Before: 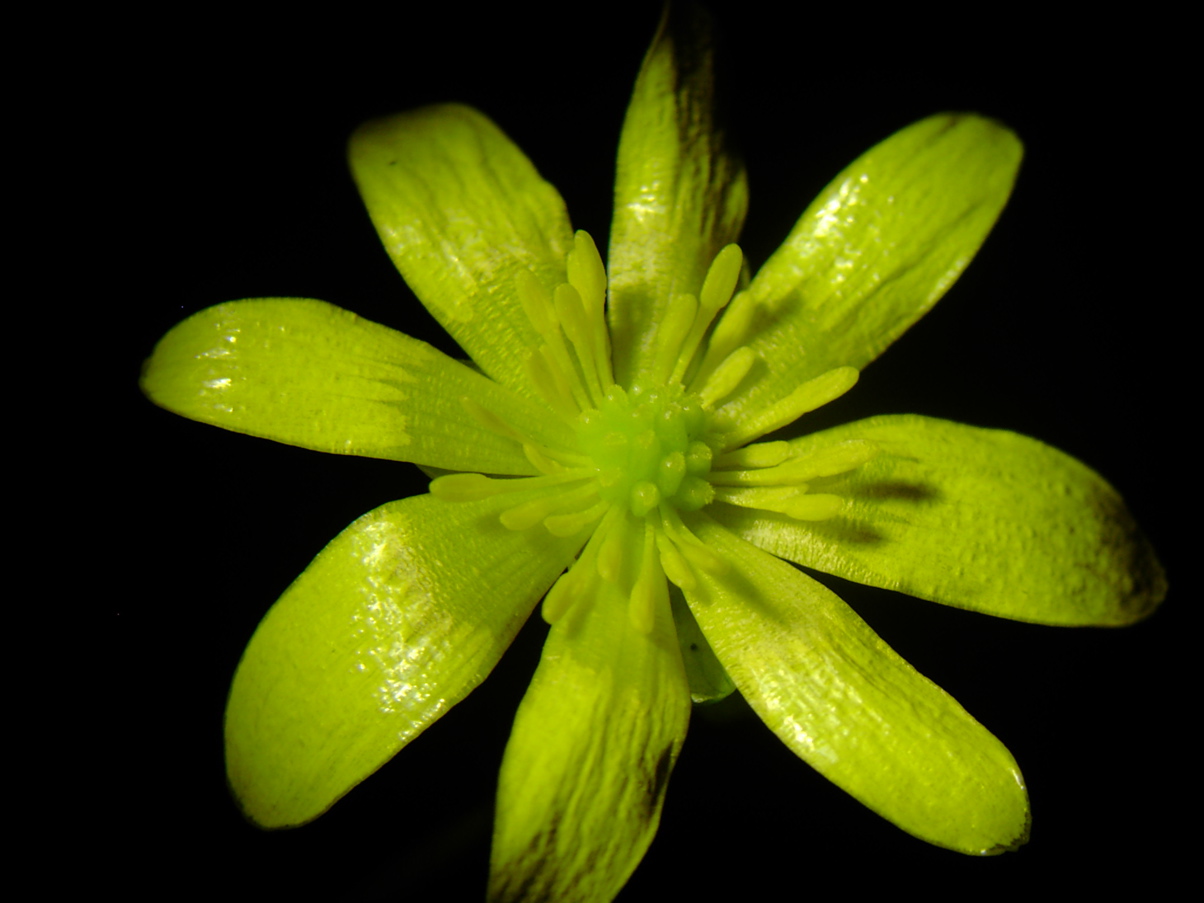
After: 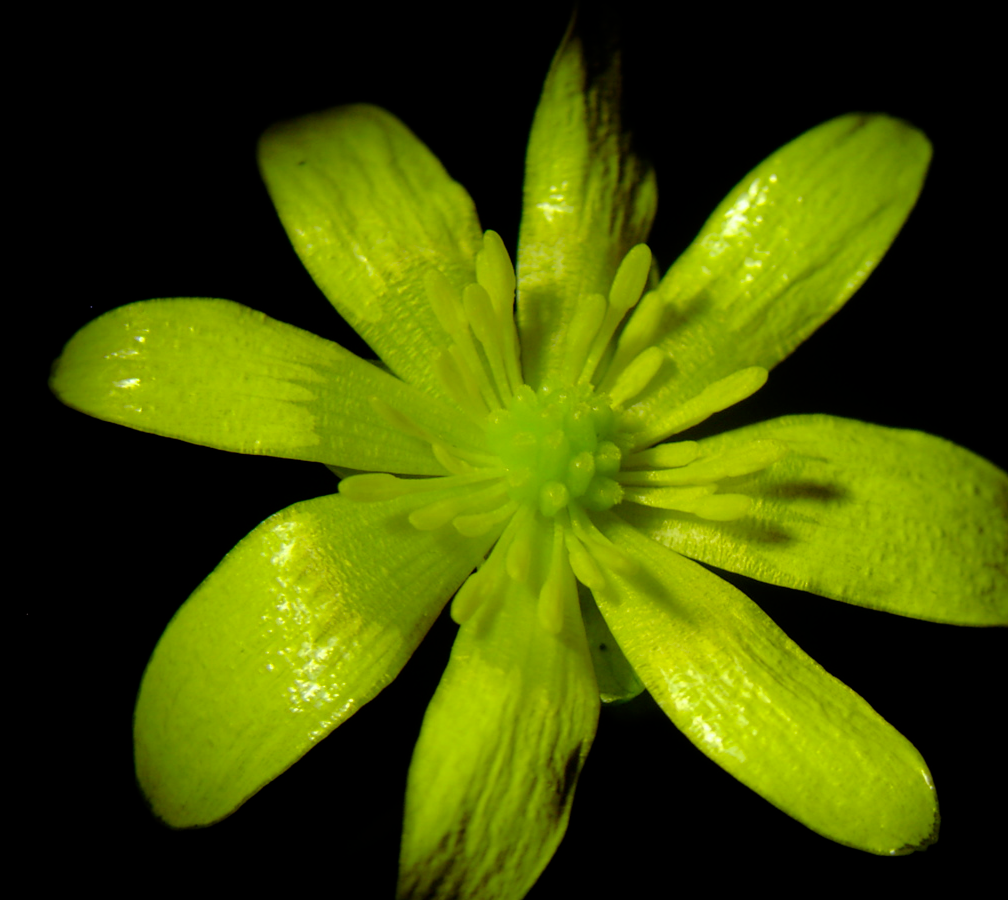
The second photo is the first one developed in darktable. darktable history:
white balance: red 0.988, blue 1.017
color correction: highlights a* -5.94, highlights b* 11.19
crop: left 7.598%, right 7.873%
